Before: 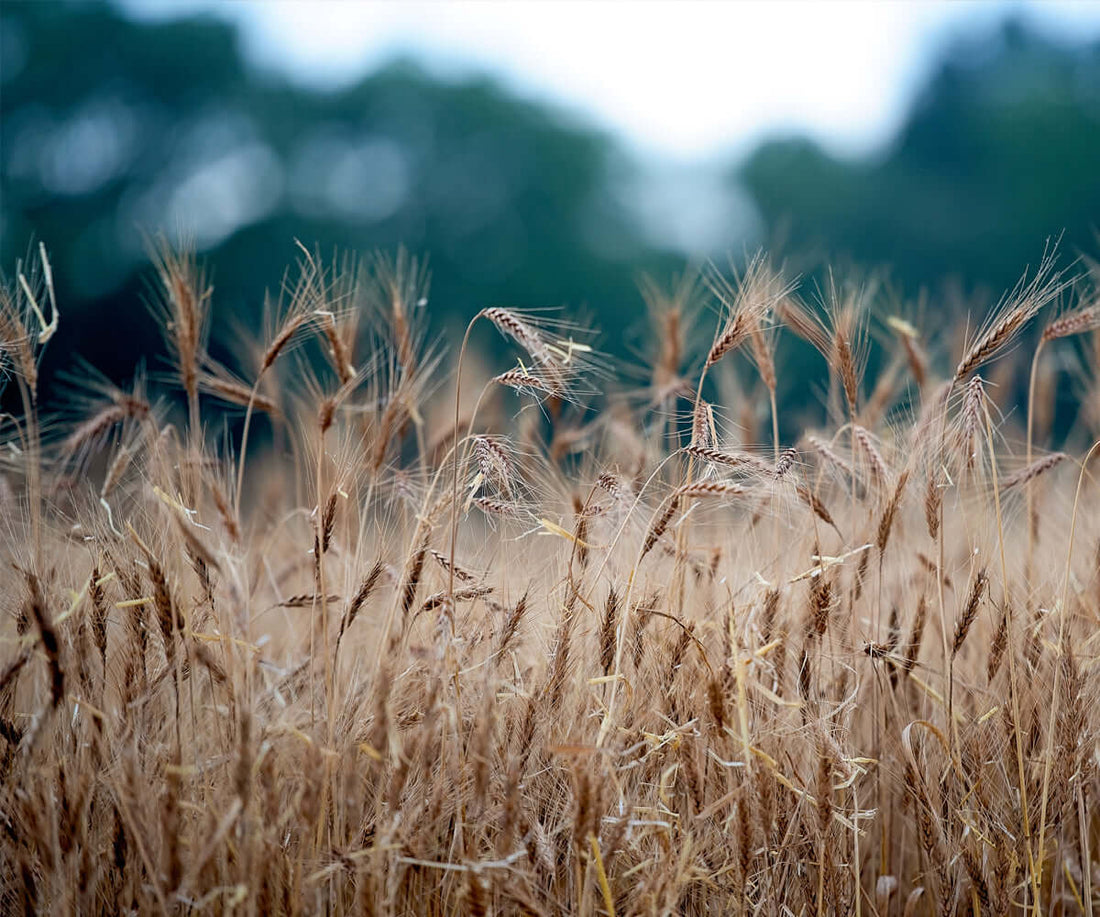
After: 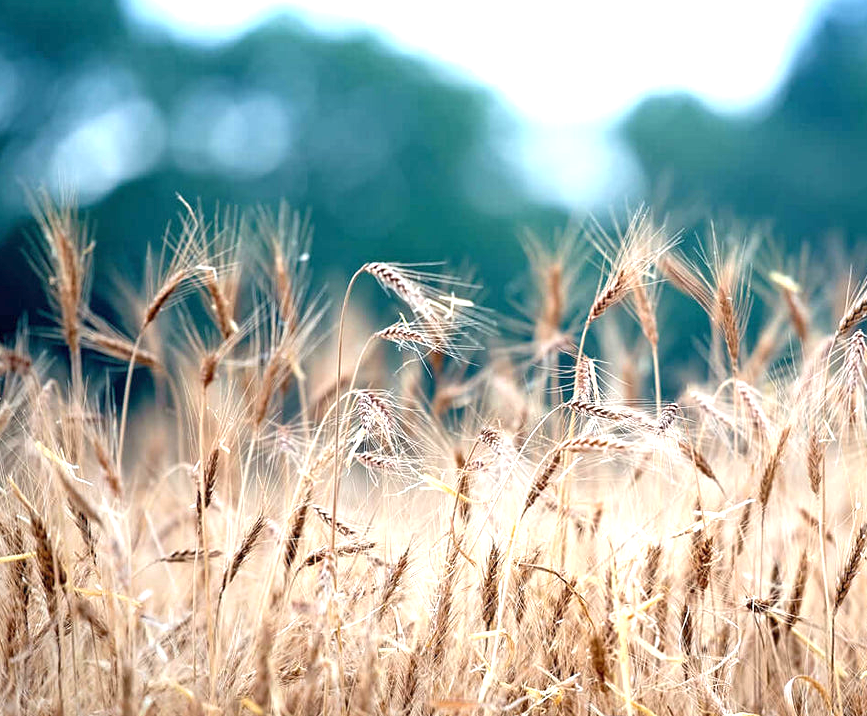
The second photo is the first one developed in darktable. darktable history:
exposure: exposure 1.16 EV, compensate exposure bias true, compensate highlight preservation false
crop and rotate: left 10.77%, top 5.1%, right 10.41%, bottom 16.76%
